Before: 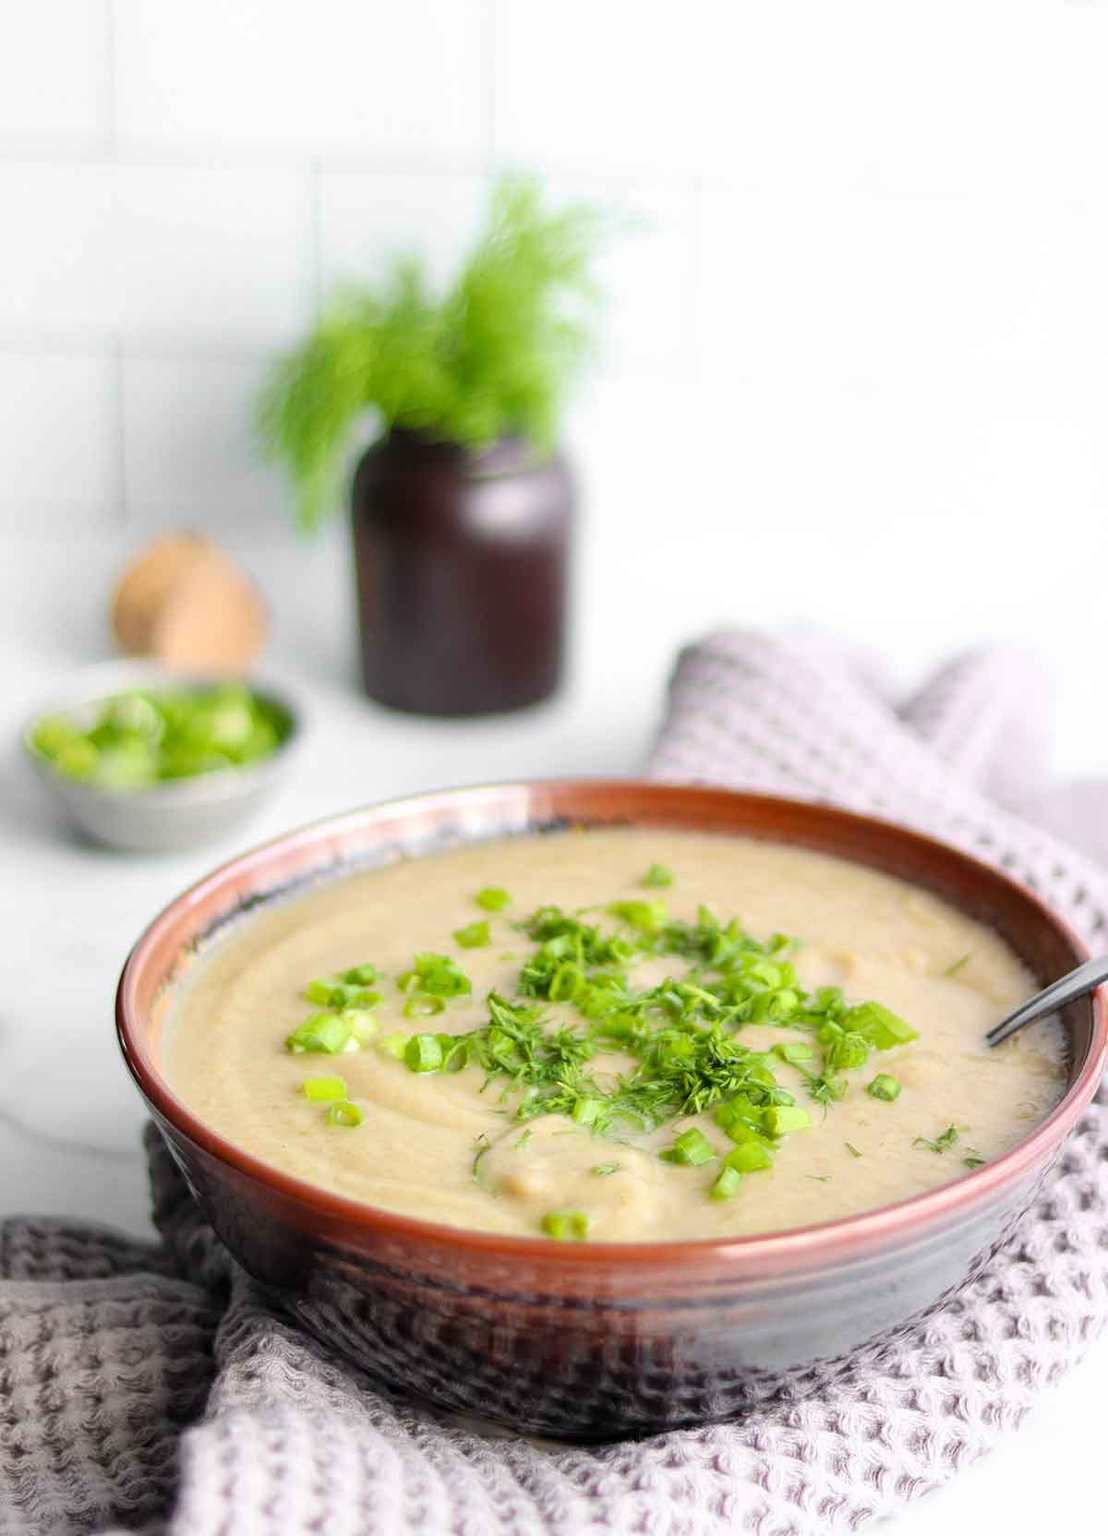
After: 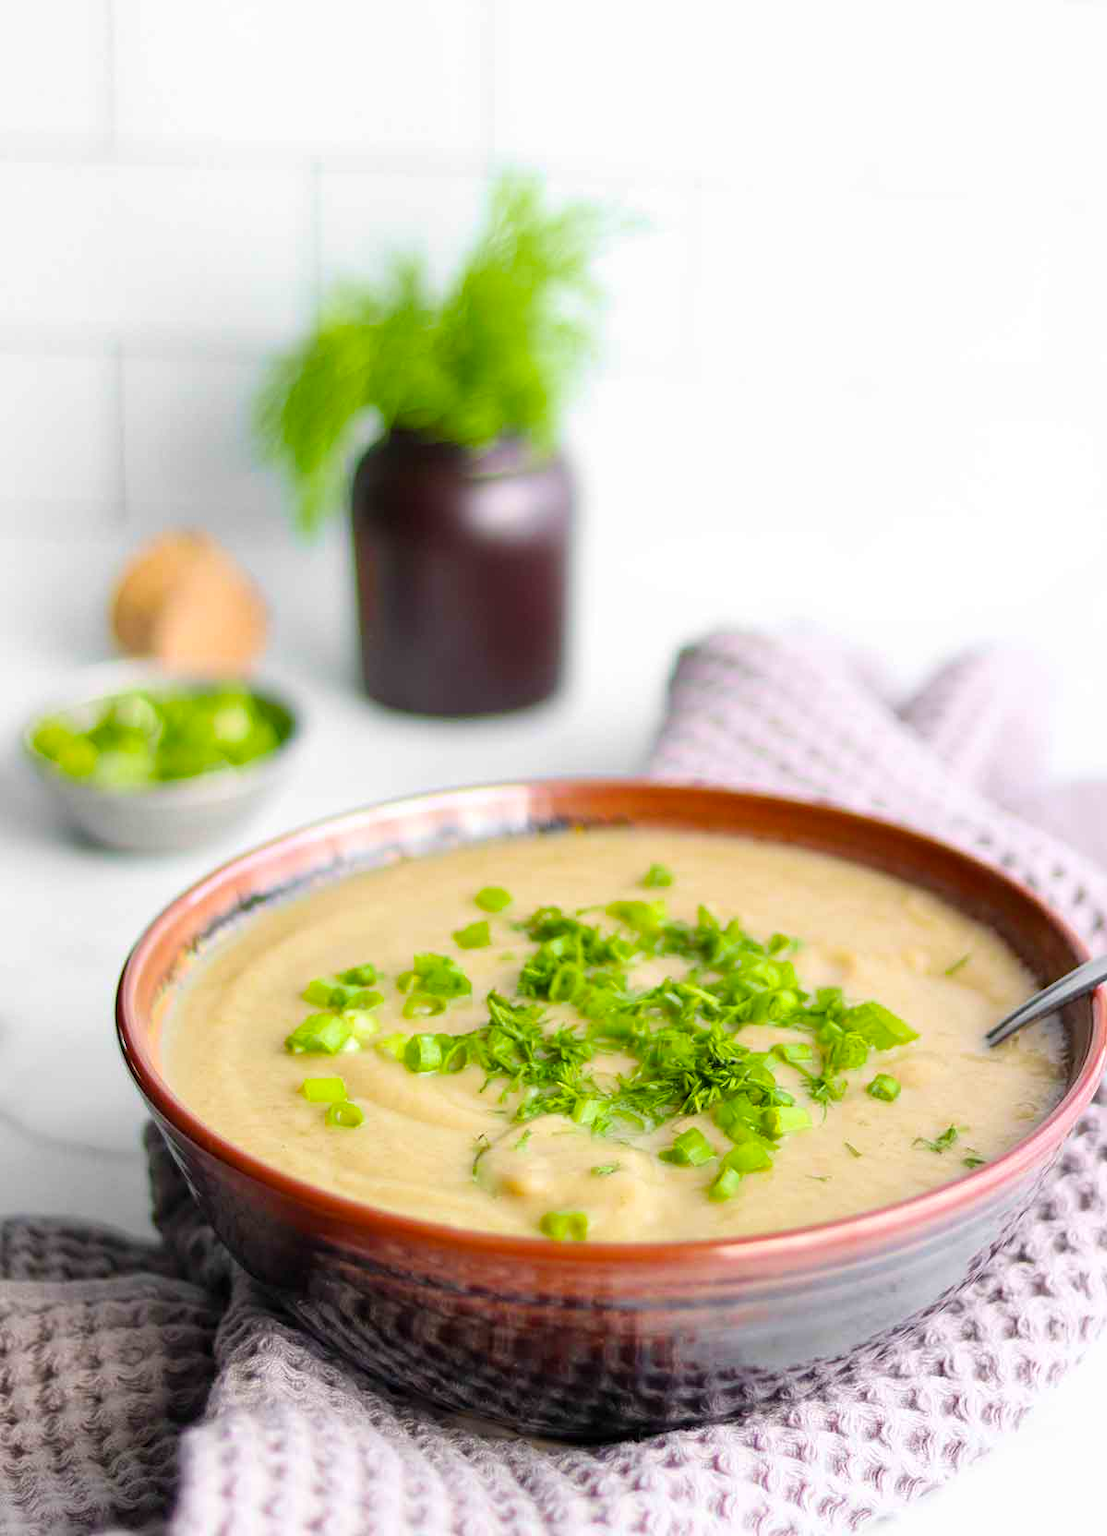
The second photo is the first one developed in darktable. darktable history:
color balance rgb: perceptual saturation grading › global saturation 20%, global vibrance 20%
velvia: strength 10%
